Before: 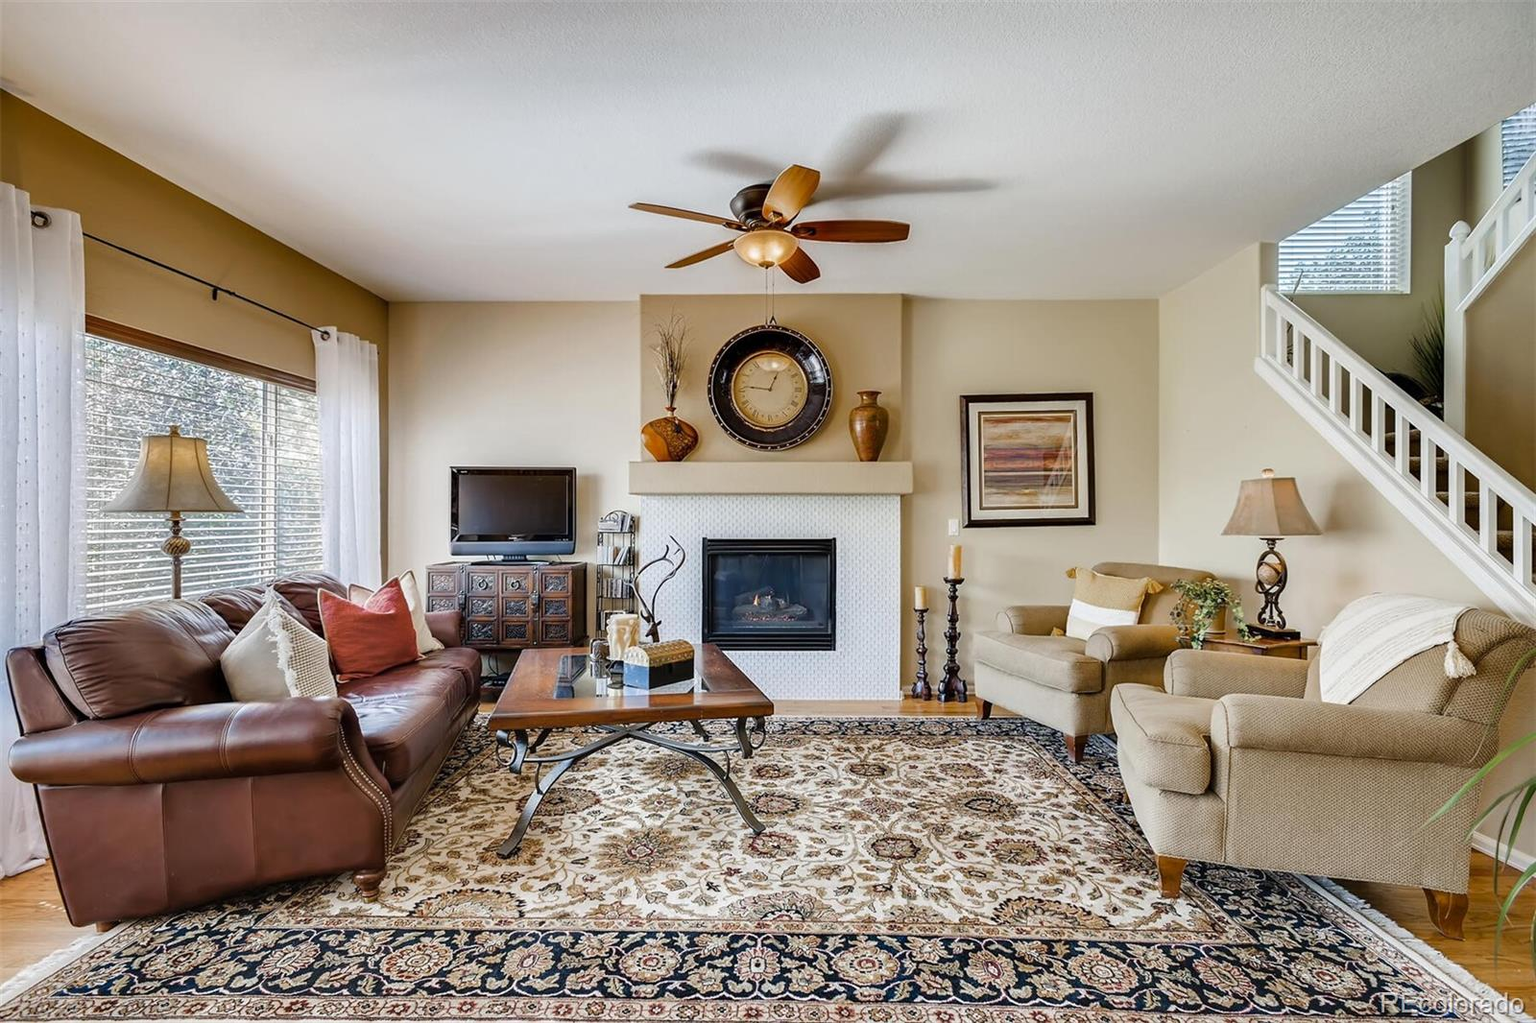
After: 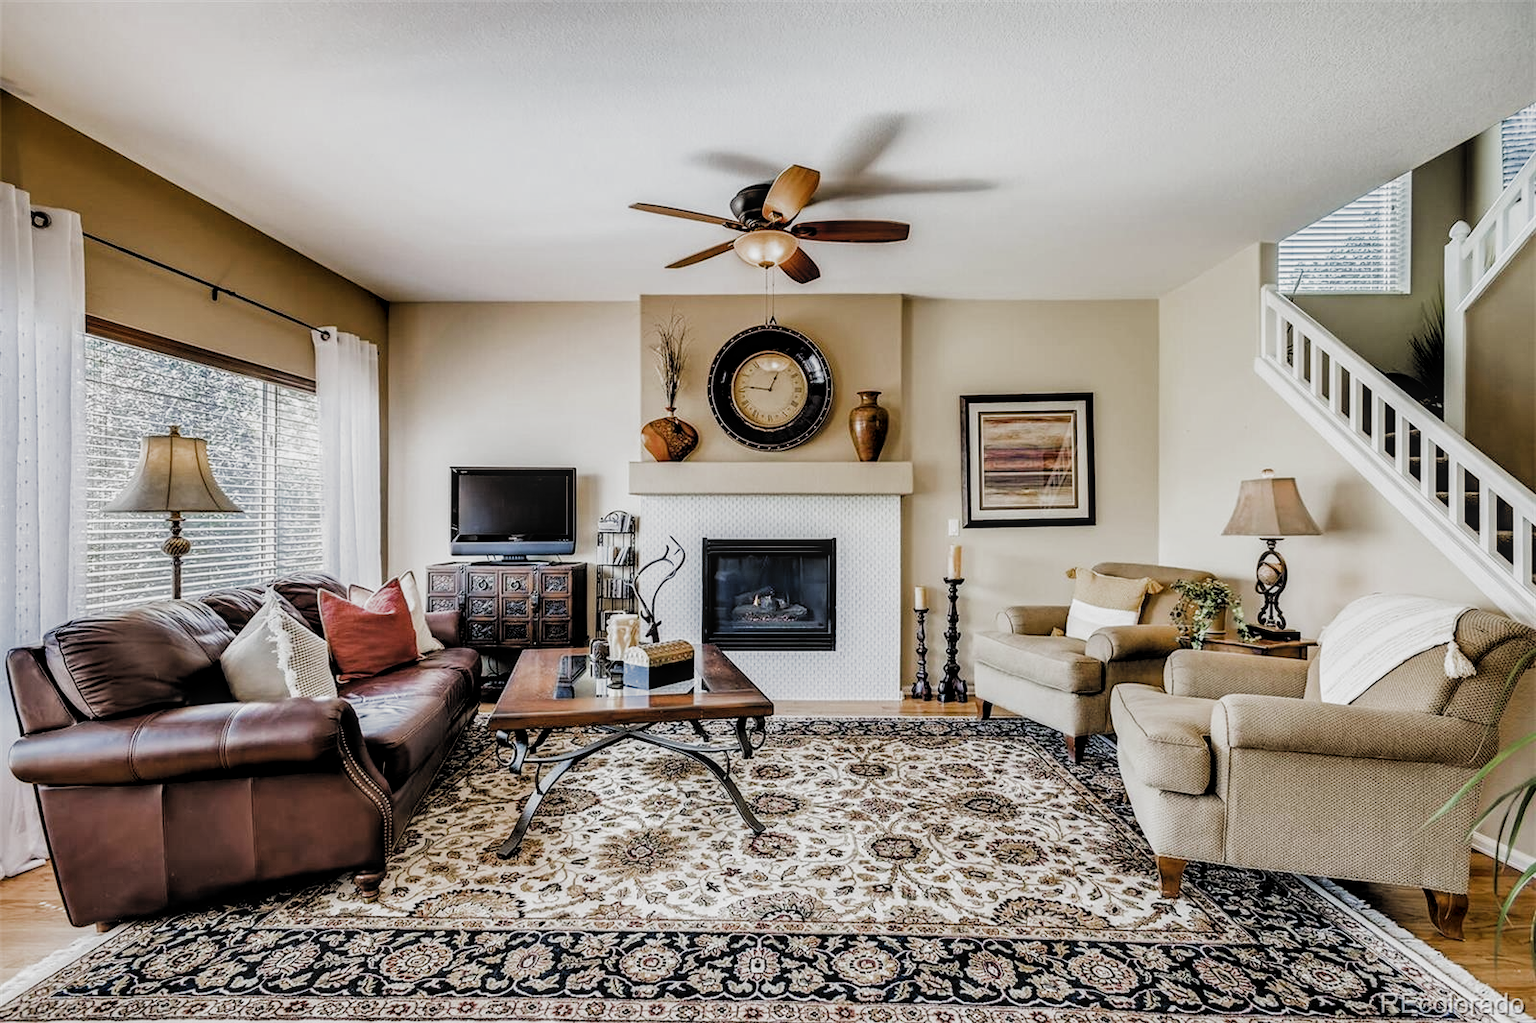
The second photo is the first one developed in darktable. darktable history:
local contrast: on, module defaults
filmic rgb: black relative exposure -5.02 EV, white relative exposure 3.96 EV, hardness 2.89, contrast 1.396, highlights saturation mix -28.62%, add noise in highlights 0.001, preserve chrominance max RGB, color science v3 (2019), use custom middle-gray values true, contrast in highlights soft
